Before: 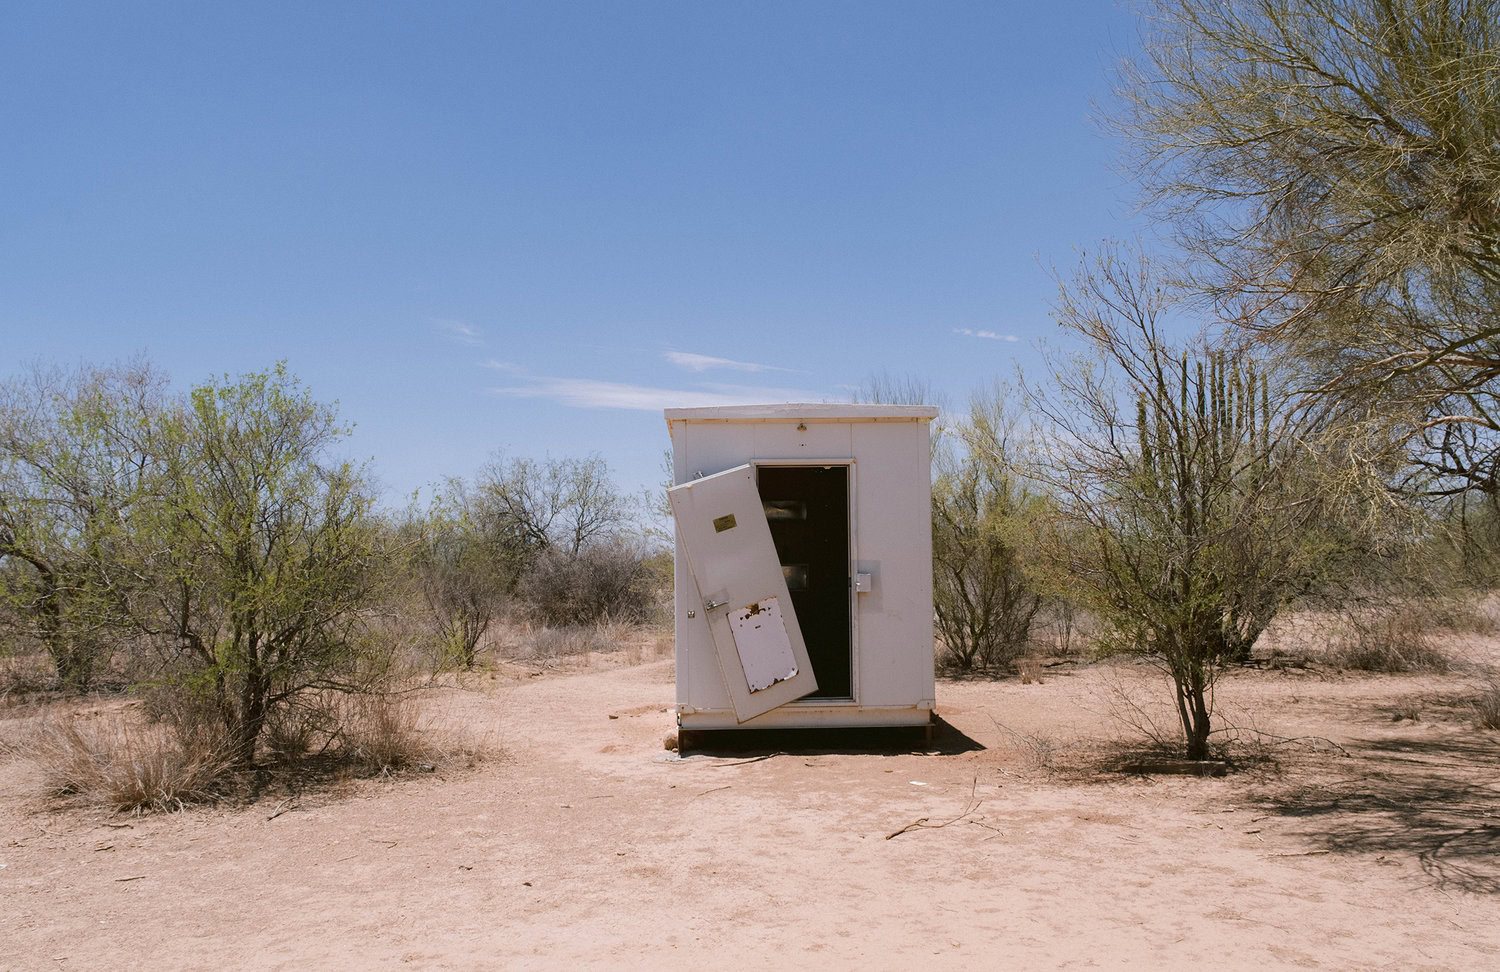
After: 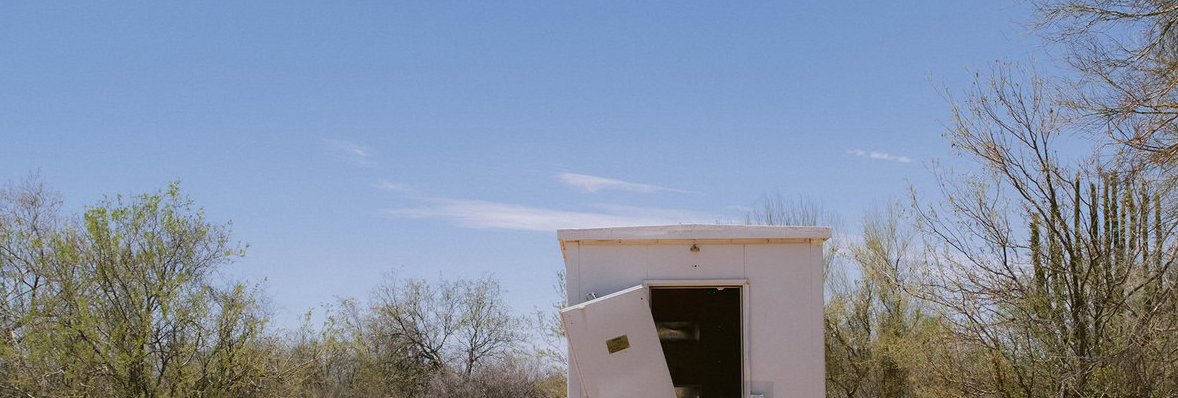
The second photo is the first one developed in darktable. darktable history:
crop: left 7.171%, top 18.517%, right 14.281%, bottom 40.489%
